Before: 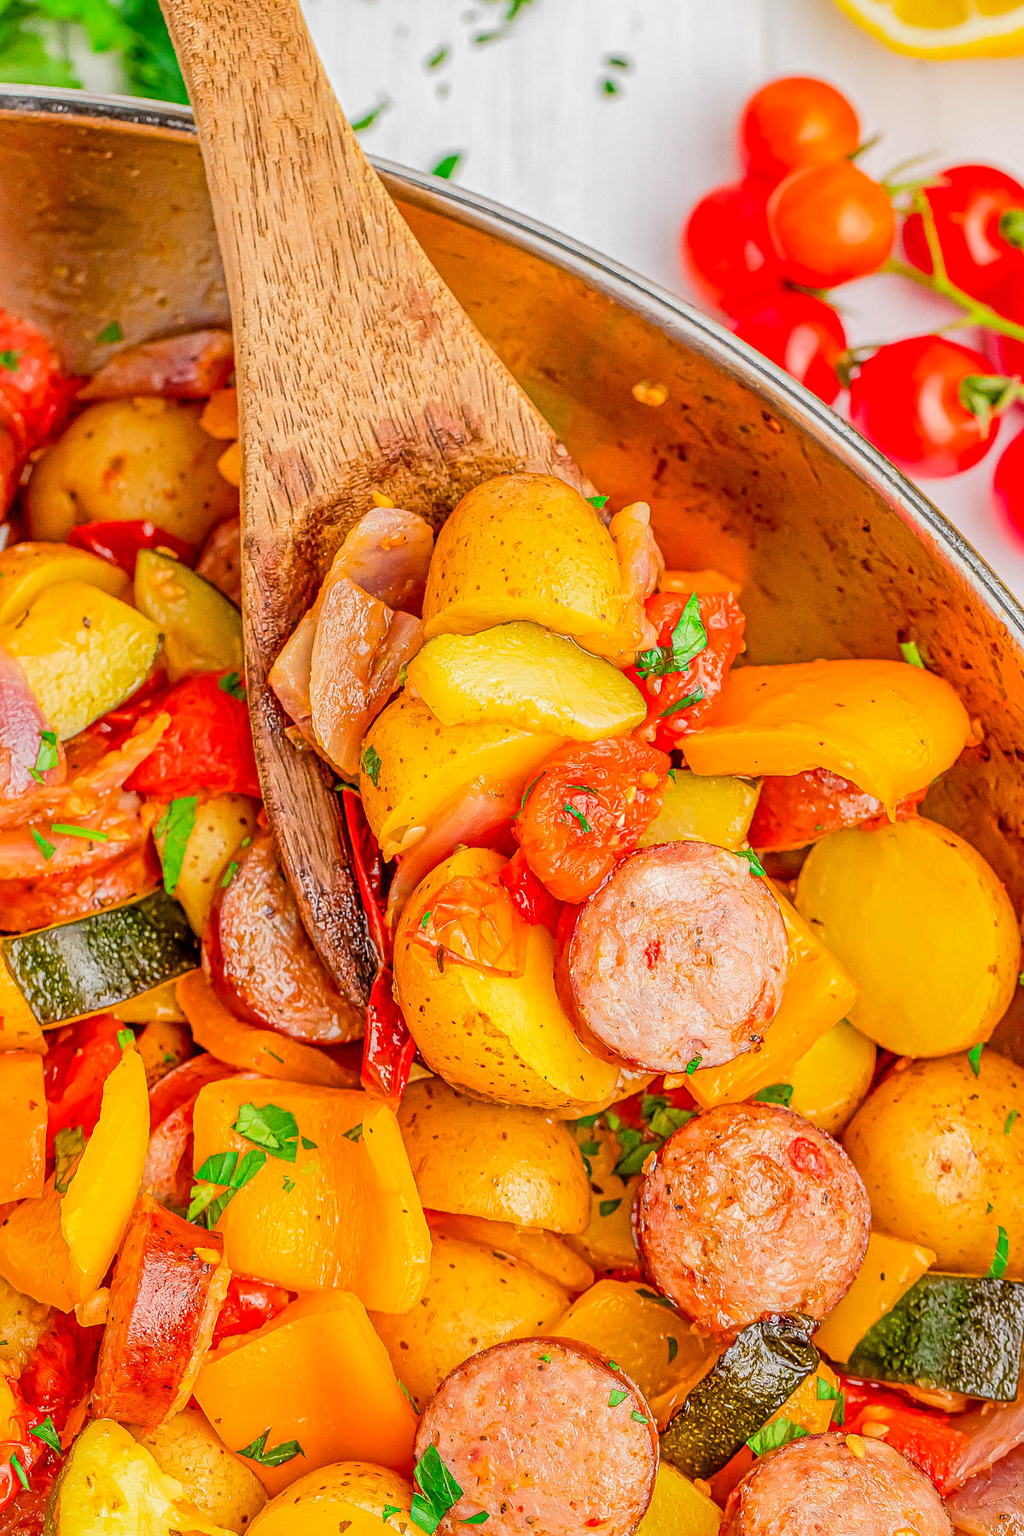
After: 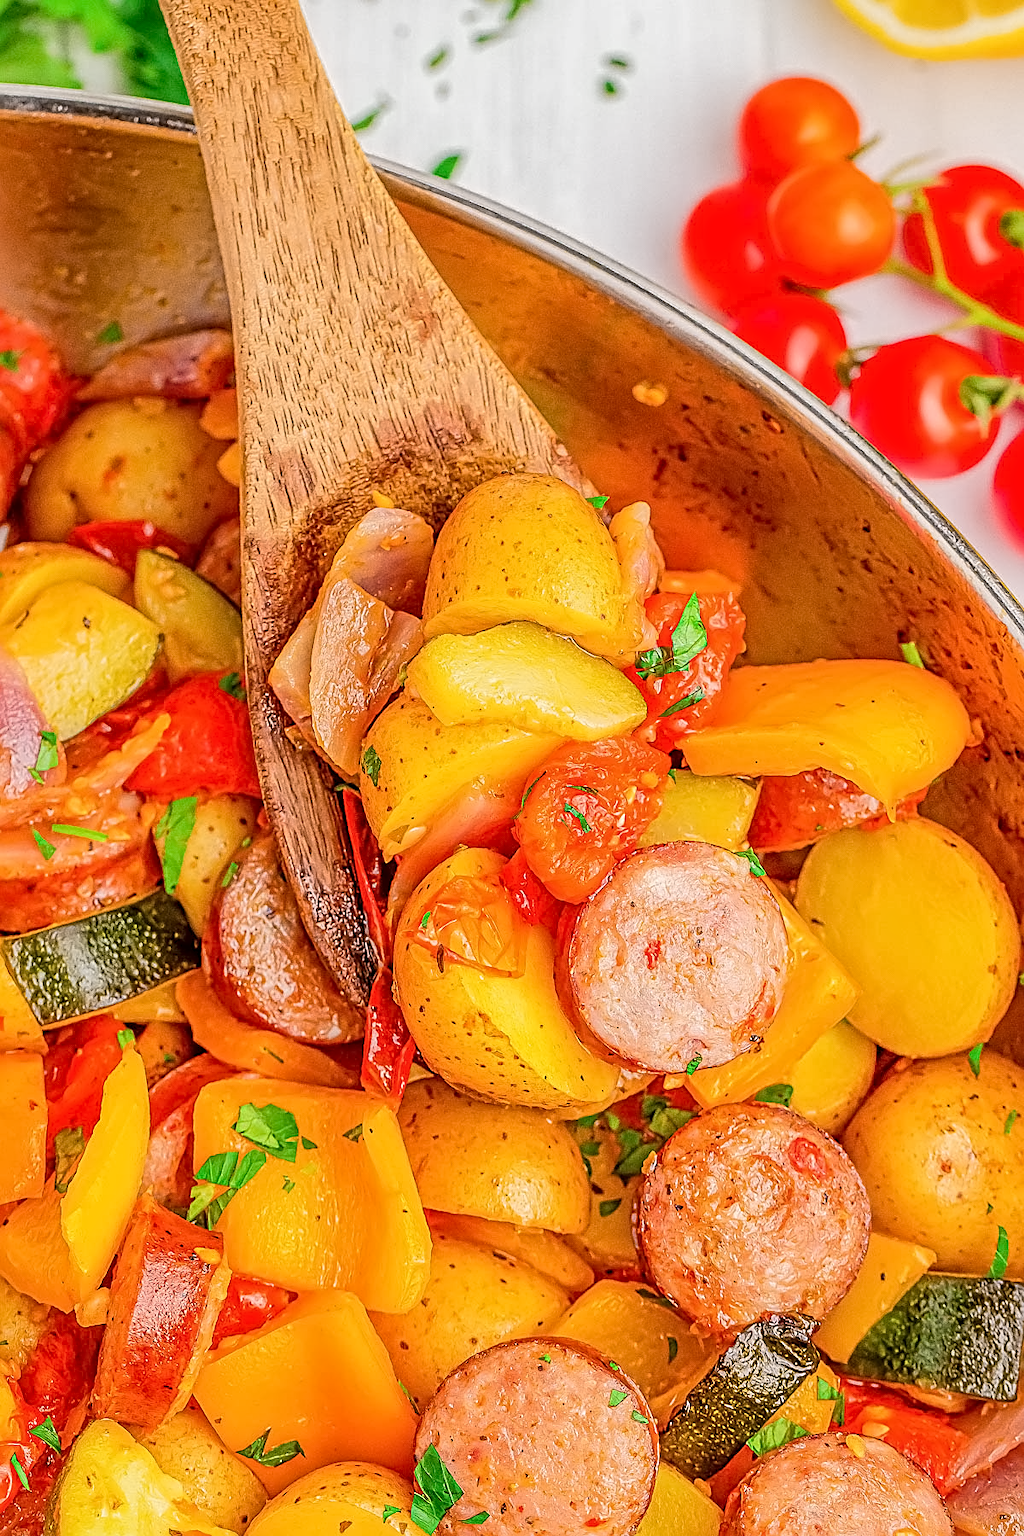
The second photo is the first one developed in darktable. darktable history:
levels: mode automatic
sharpen: on, module defaults
contrast equalizer: y [[0.5 ×6], [0.5 ×6], [0.5 ×6], [0 ×6], [0, 0.039, 0.251, 0.29, 0.293, 0.292]]
